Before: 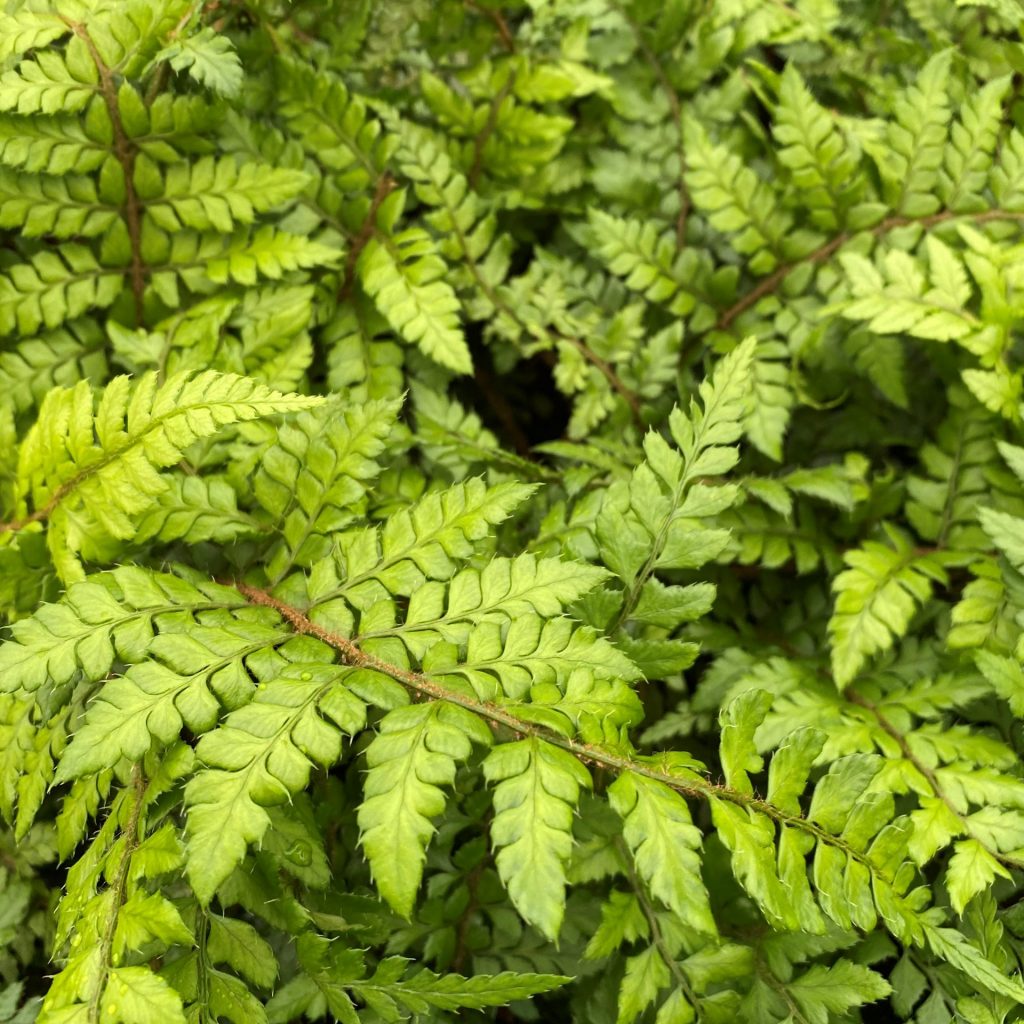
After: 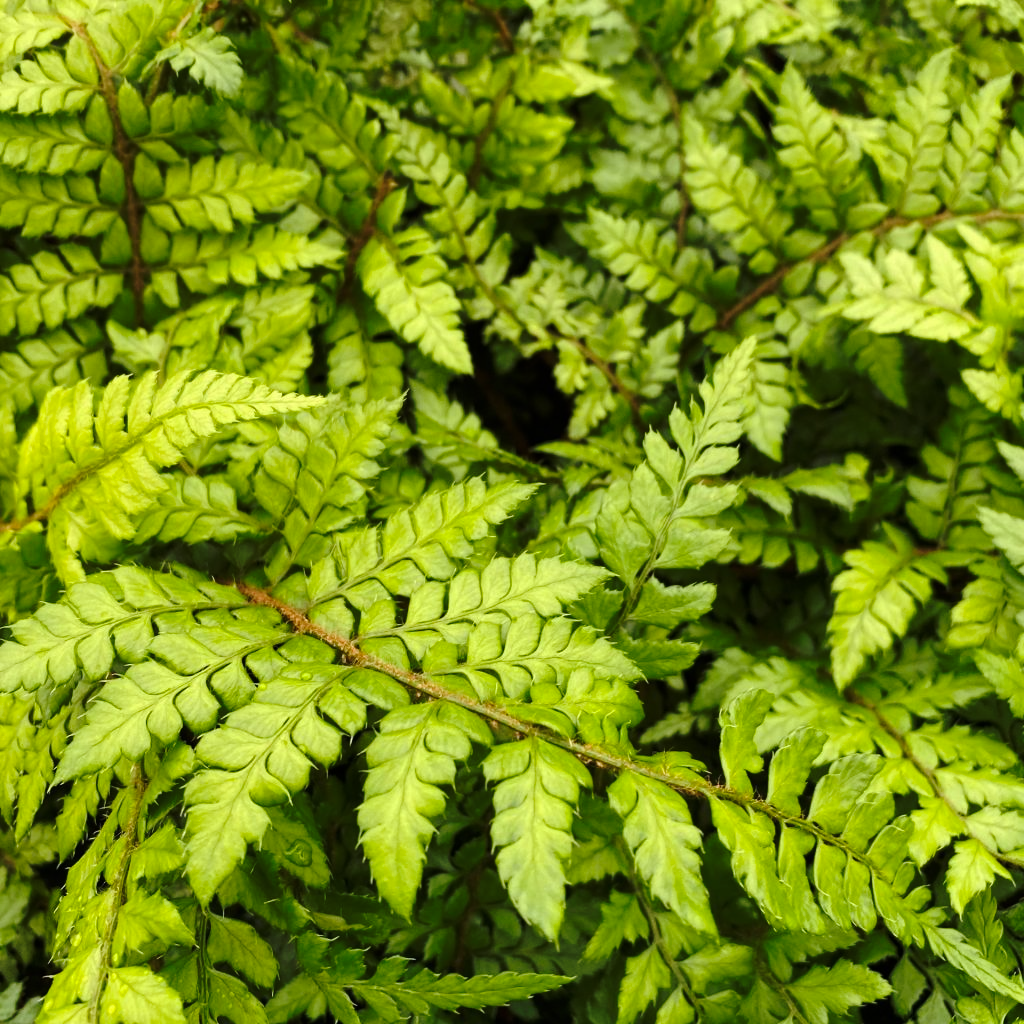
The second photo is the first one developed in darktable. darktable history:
base curve: curves: ch0 [(0, 0) (0.073, 0.04) (0.157, 0.139) (0.492, 0.492) (0.758, 0.758) (1, 1)], exposure shift 0.01, preserve colors none
